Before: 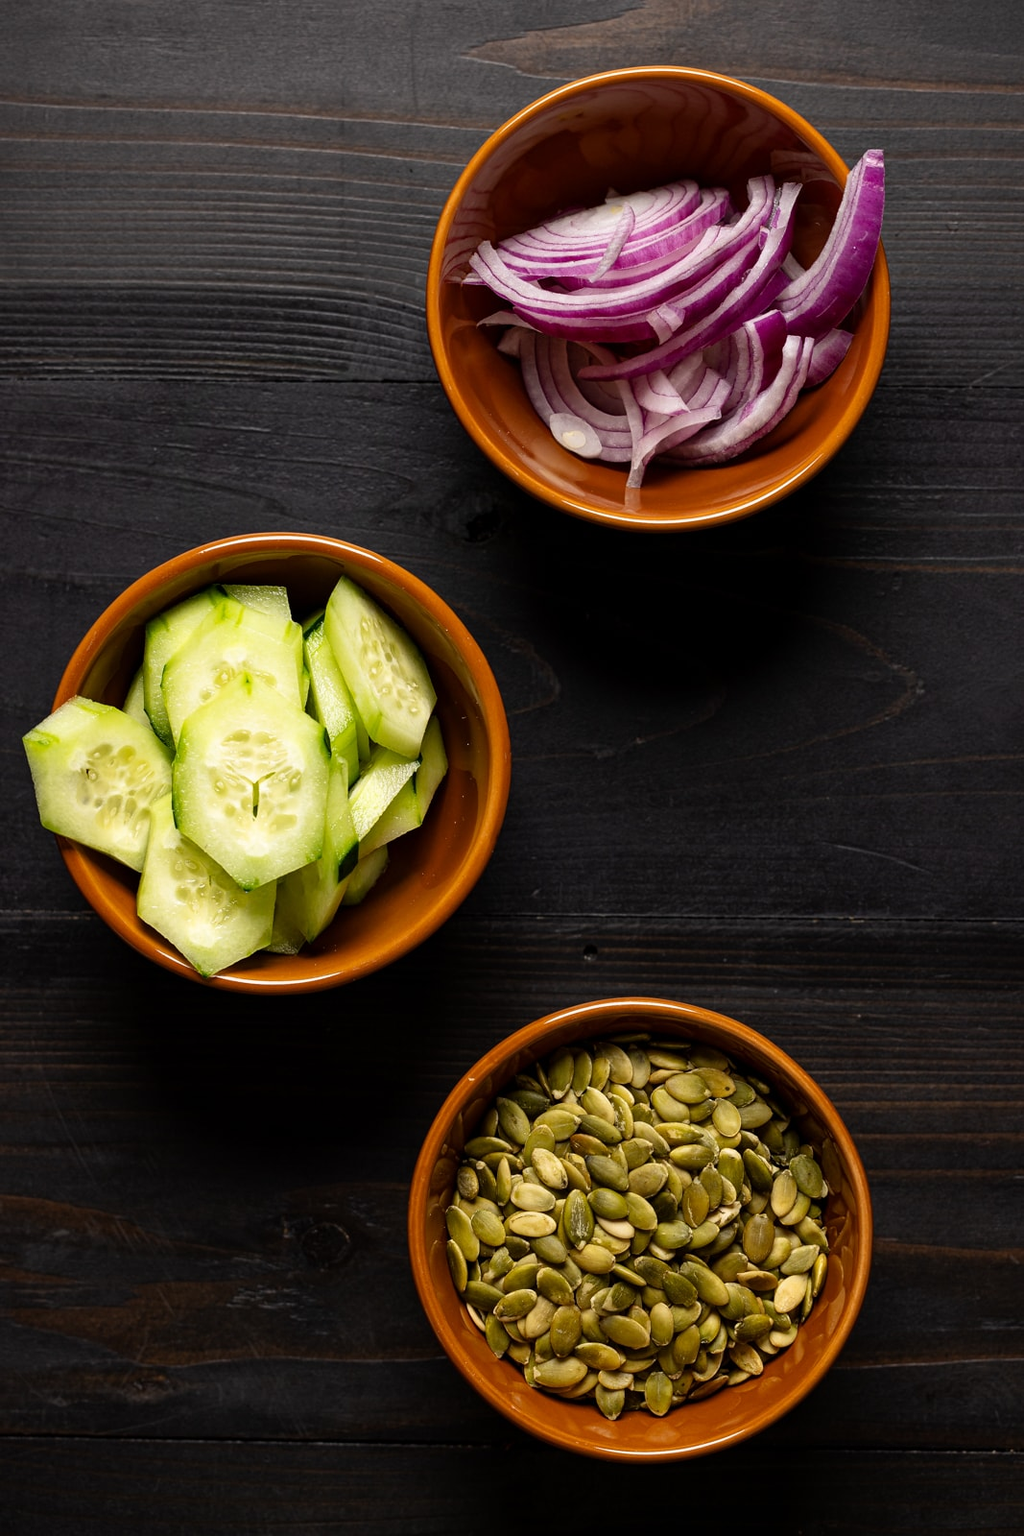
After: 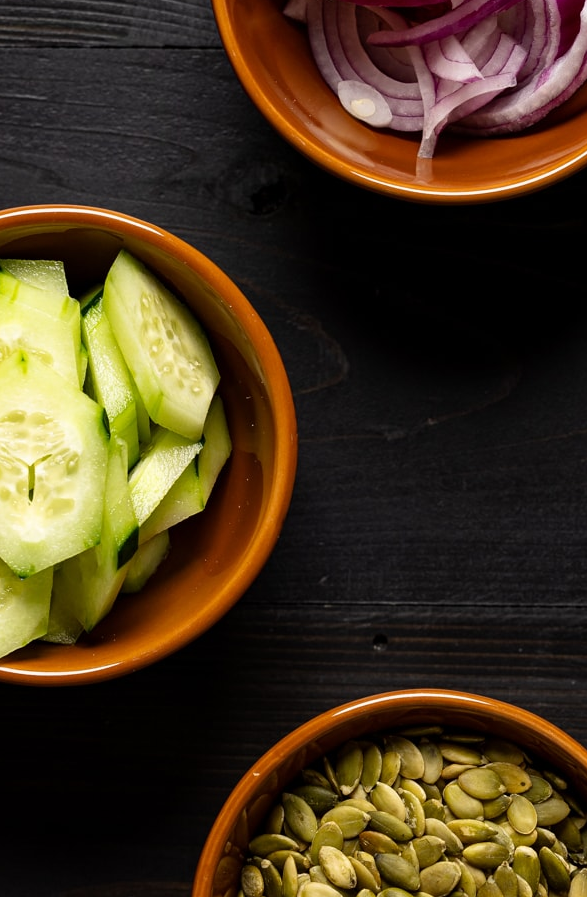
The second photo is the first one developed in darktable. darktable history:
crop and rotate: left 22.055%, top 21.917%, right 22.892%, bottom 21.995%
